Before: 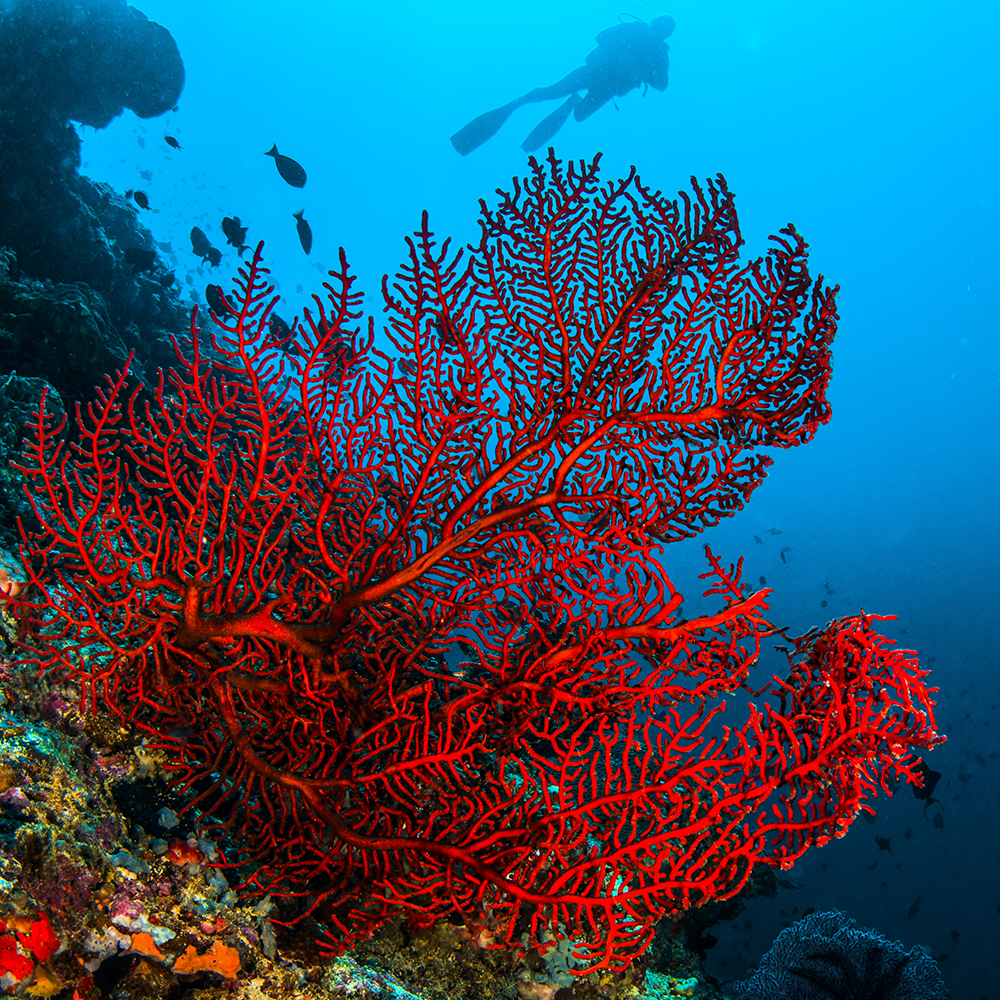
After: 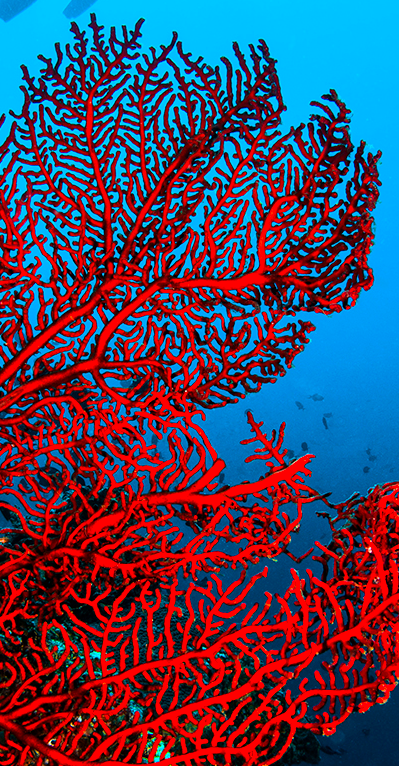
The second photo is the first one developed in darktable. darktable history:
color correction: highlights b* -0.019
contrast brightness saturation: contrast 0.043, saturation 0.152
crop: left 45.828%, top 13.448%, right 14.222%, bottom 9.903%
